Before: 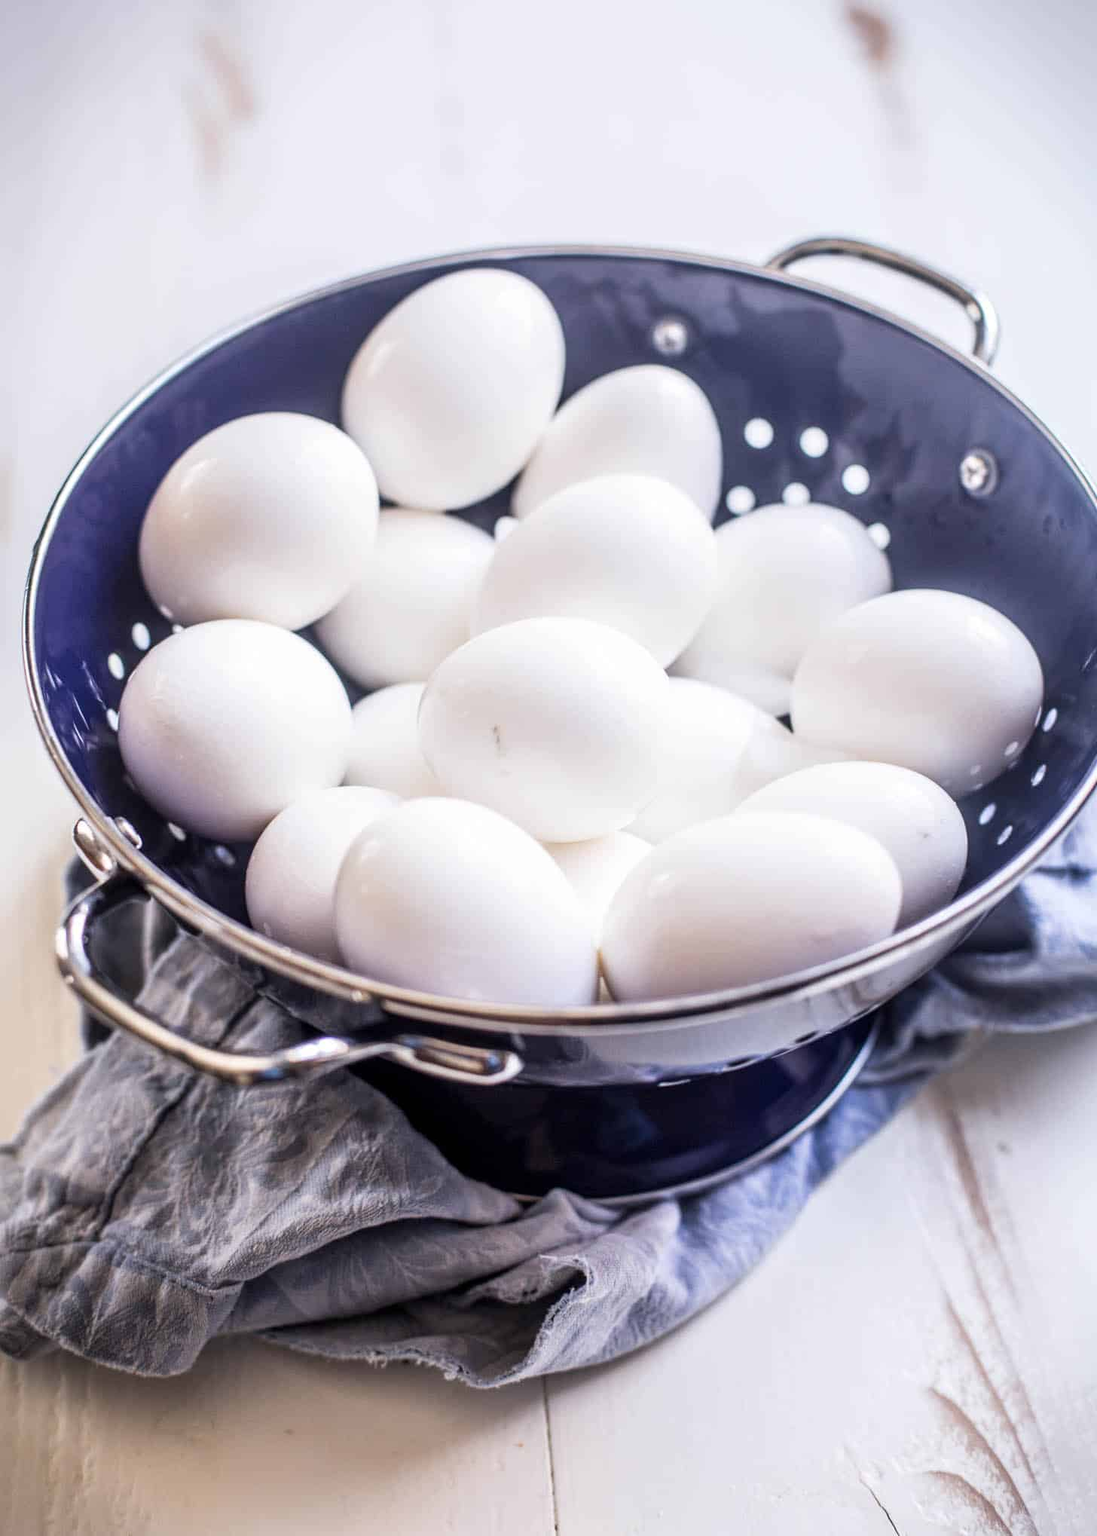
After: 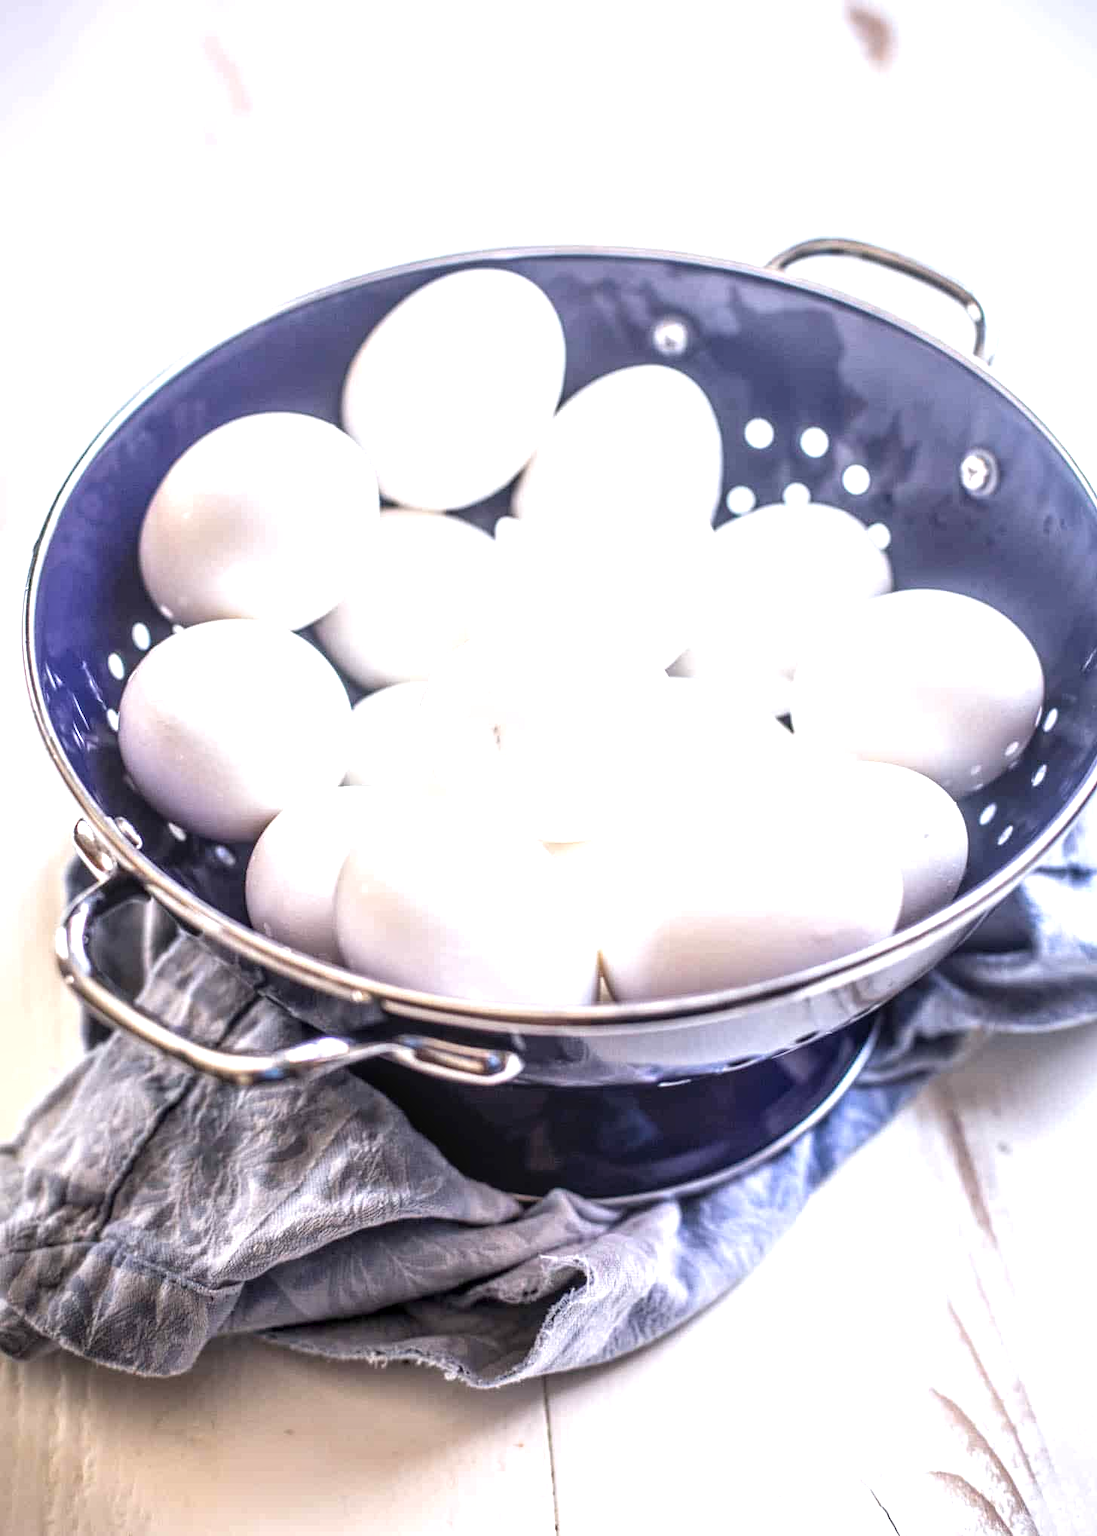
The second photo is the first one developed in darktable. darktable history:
exposure: black level correction 0, exposure 0.685 EV, compensate highlight preservation false
local contrast: on, module defaults
